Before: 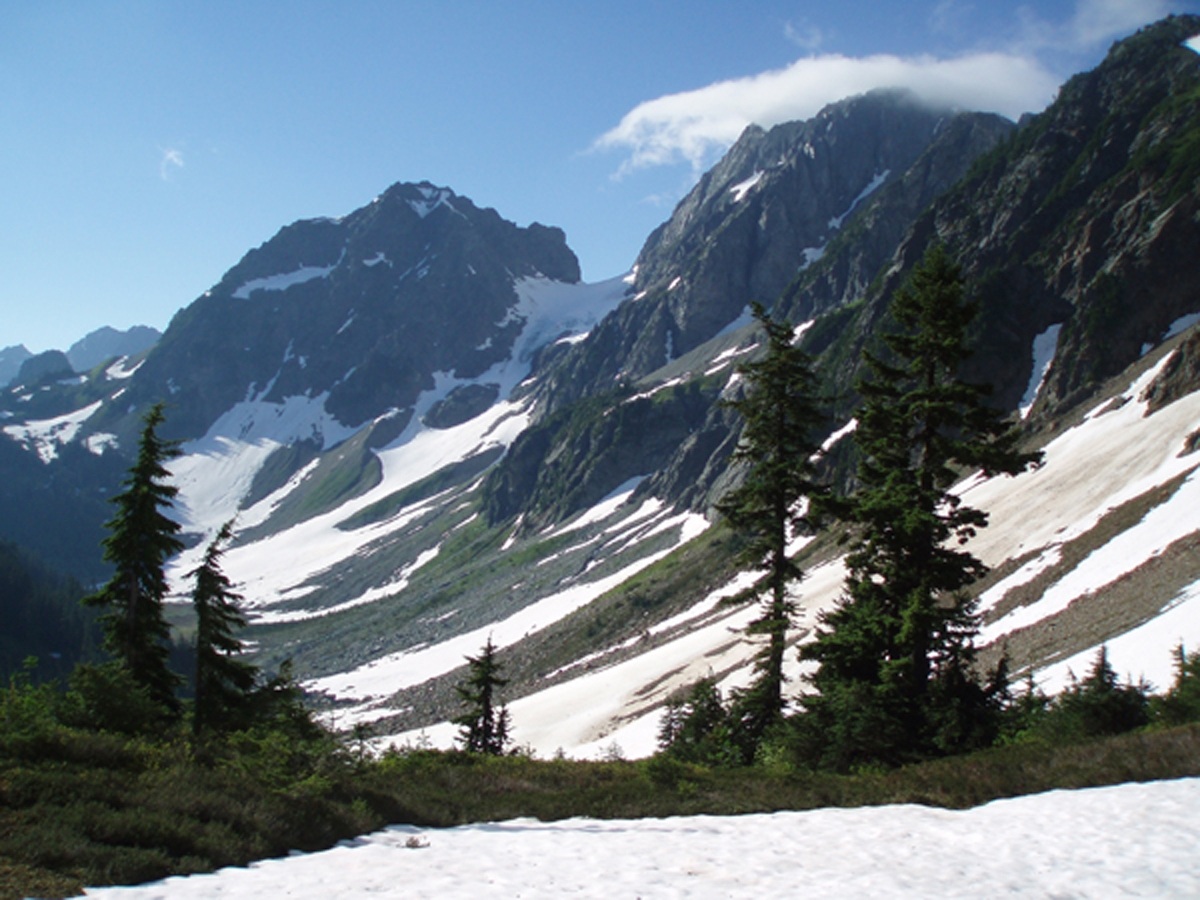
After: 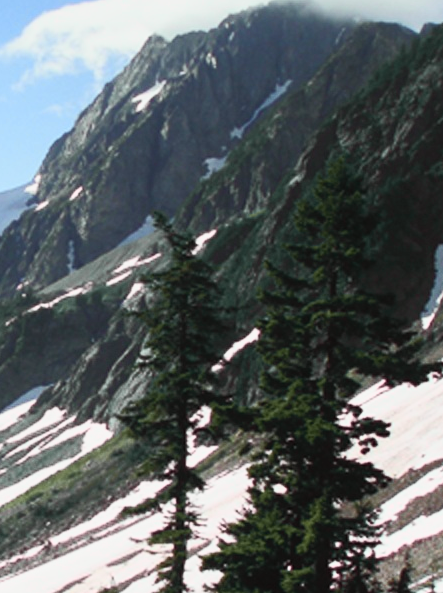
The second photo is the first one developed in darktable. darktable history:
crop and rotate: left 49.86%, top 10.091%, right 13.15%, bottom 23.972%
tone curve: curves: ch0 [(0, 0.026) (0.172, 0.194) (0.398, 0.437) (0.469, 0.544) (0.612, 0.741) (0.845, 0.926) (1, 0.968)]; ch1 [(0, 0) (0.437, 0.453) (0.472, 0.467) (0.502, 0.502) (0.531, 0.546) (0.574, 0.583) (0.617, 0.64) (0.699, 0.749) (0.859, 0.919) (1, 1)]; ch2 [(0, 0) (0.33, 0.301) (0.421, 0.443) (0.476, 0.502) (0.511, 0.504) (0.553, 0.553) (0.595, 0.586) (0.664, 0.664) (1, 1)], color space Lab, independent channels, preserve colors none
